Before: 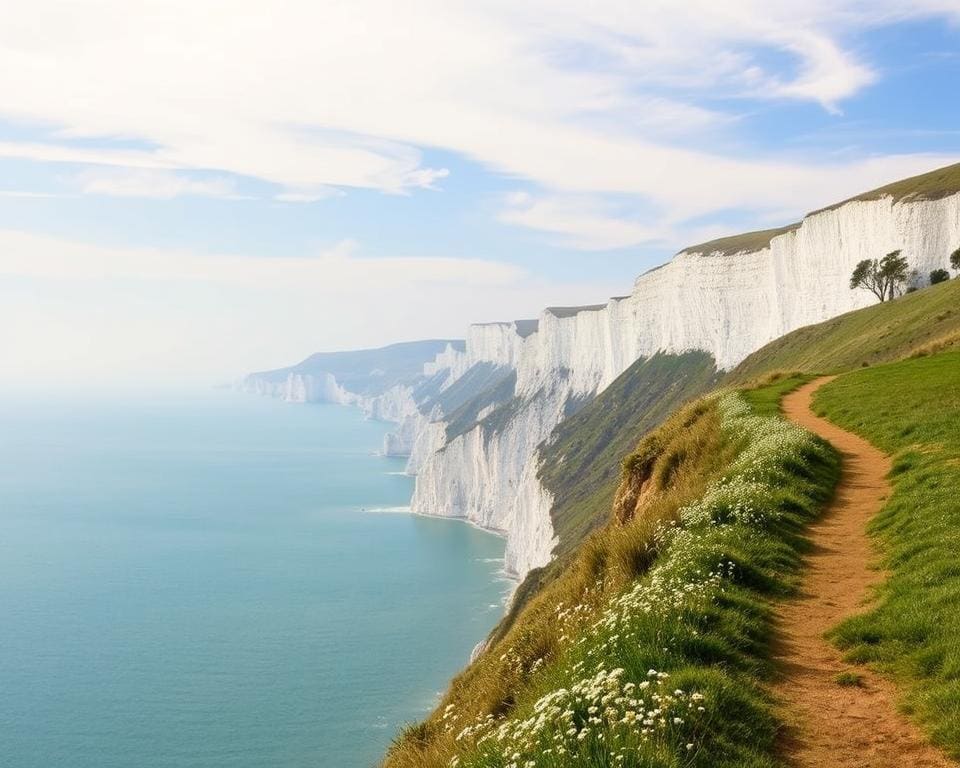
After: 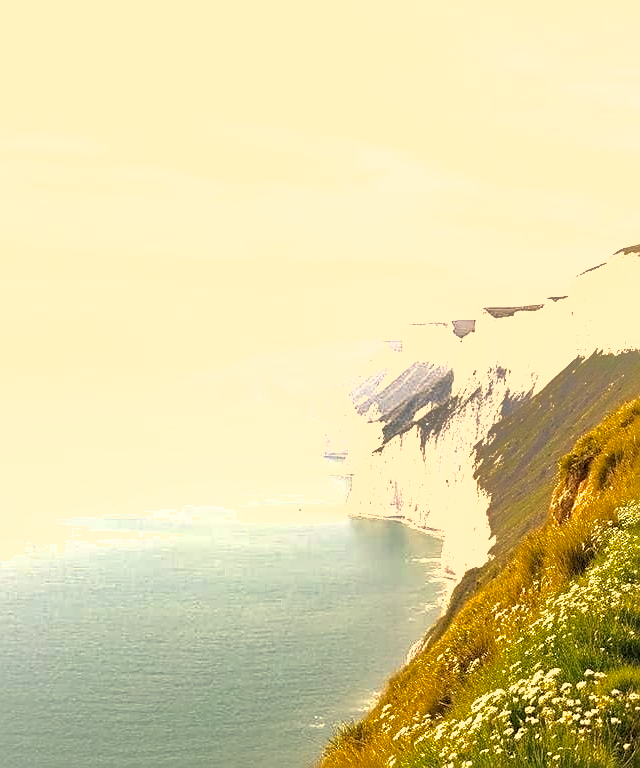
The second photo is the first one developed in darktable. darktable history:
sharpen: on, module defaults
crop and rotate: left 6.617%, right 26.717%
exposure: black level correction 0.001, exposure 1.116 EV, compensate highlight preservation false
color correction: highlights a* 15, highlights b* 31.55
shadows and highlights: shadows 40, highlights -60
contrast brightness saturation: saturation -0.17
